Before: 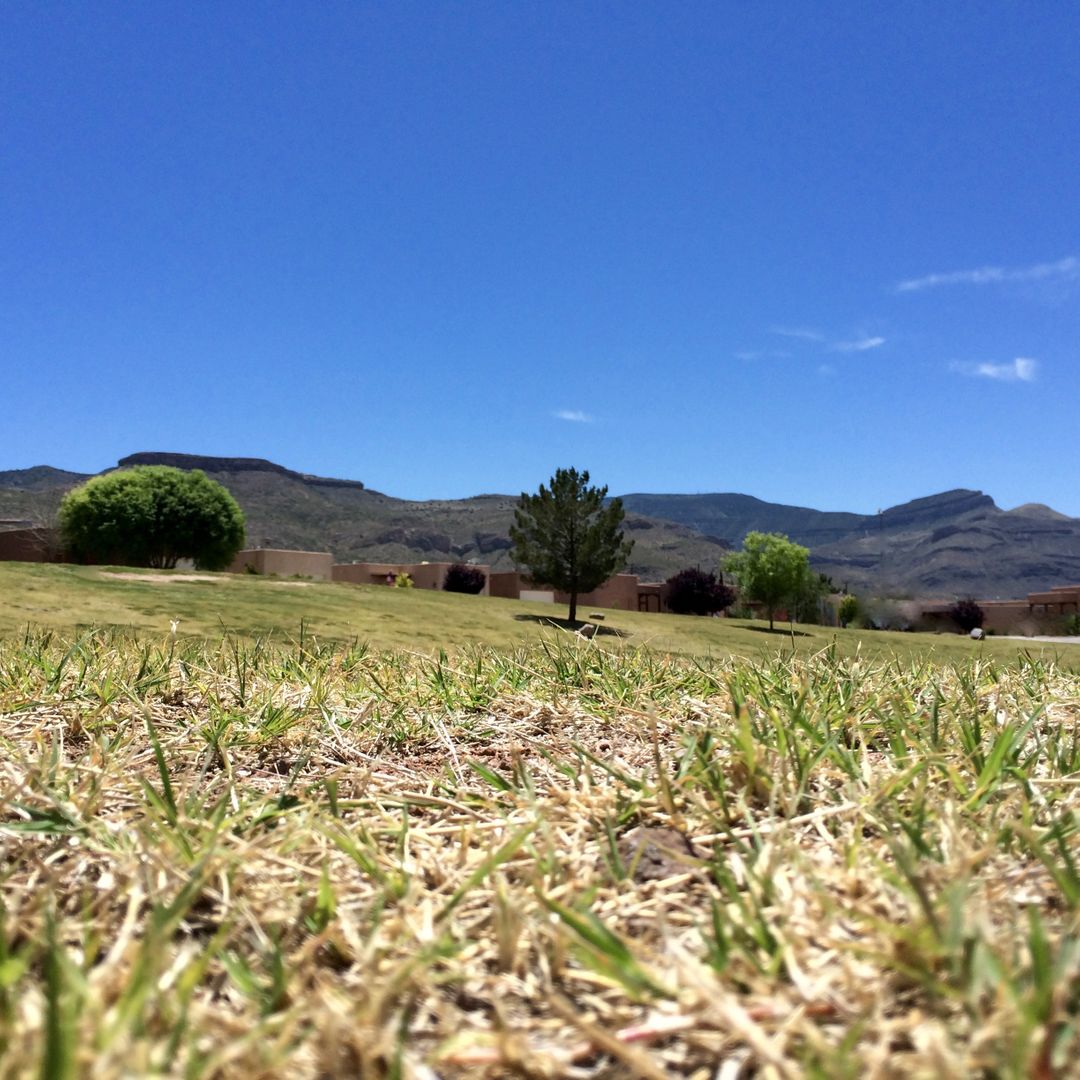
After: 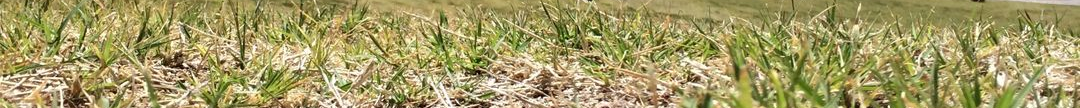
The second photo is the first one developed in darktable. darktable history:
shadows and highlights: shadows 75, highlights -25, soften with gaussian
crop and rotate: top 59.084%, bottom 30.916%
